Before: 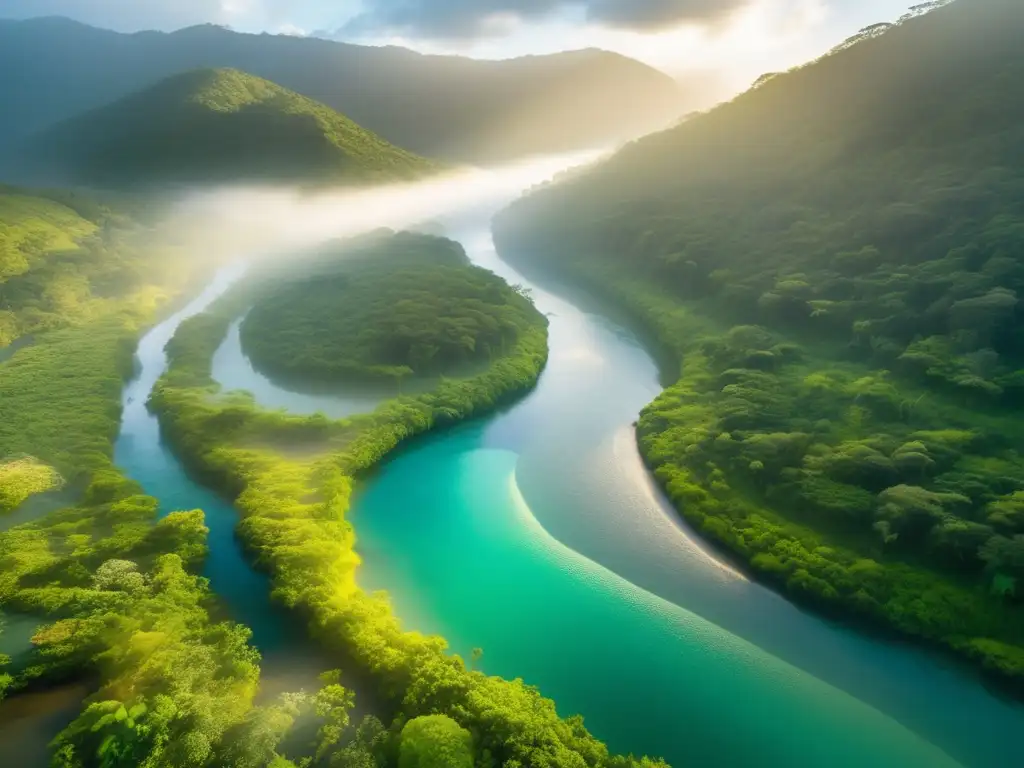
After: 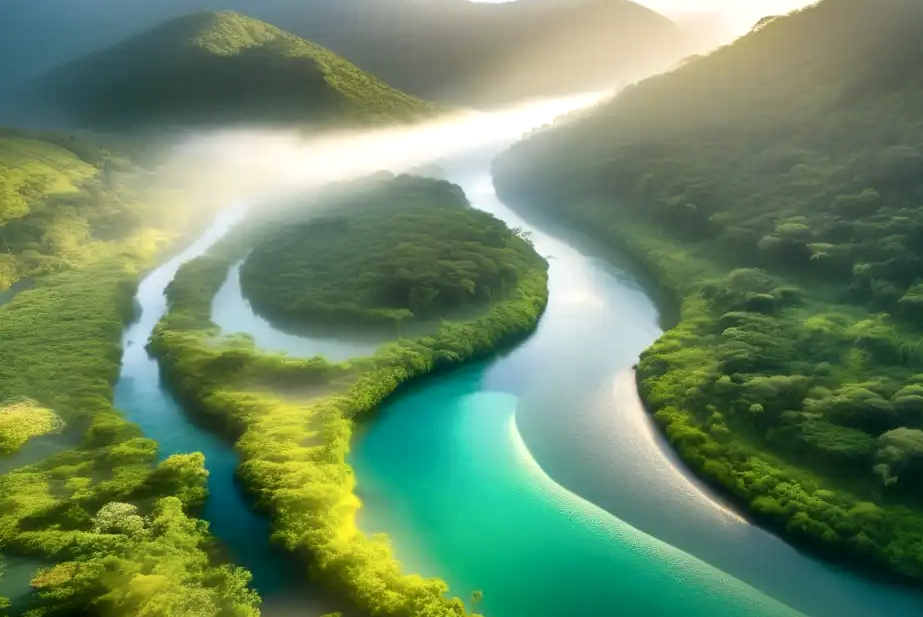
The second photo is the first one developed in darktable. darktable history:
local contrast: mode bilateral grid, contrast 24, coarseness 60, detail 152%, midtone range 0.2
crop: top 7.526%, right 9.805%, bottom 12.063%
